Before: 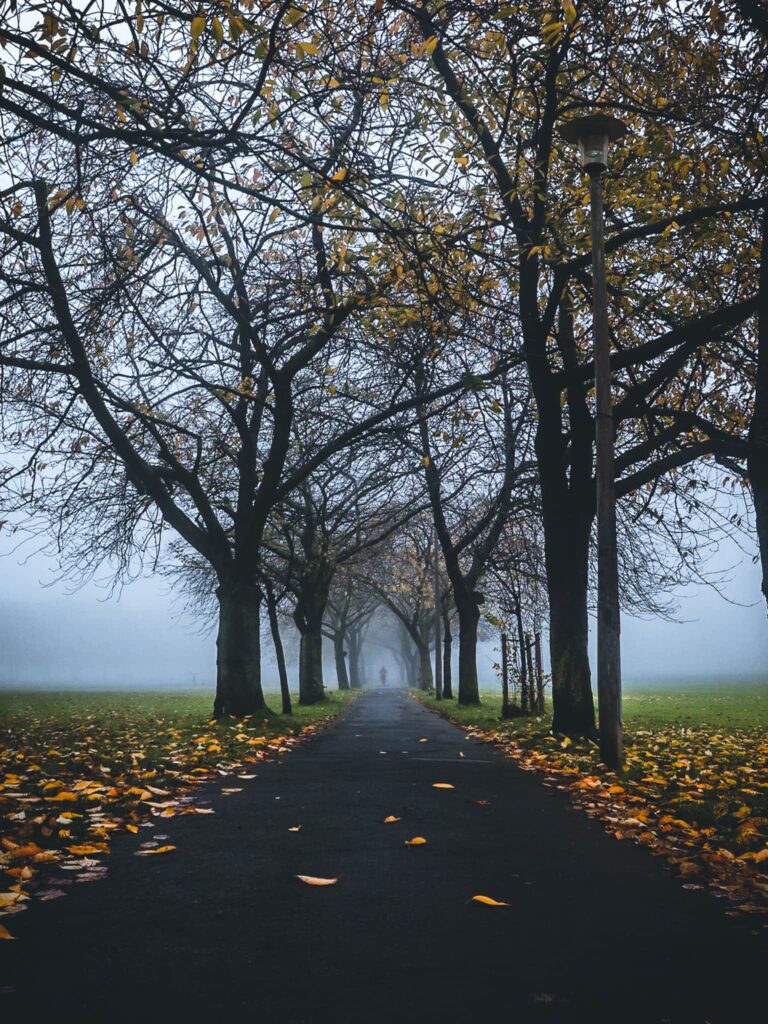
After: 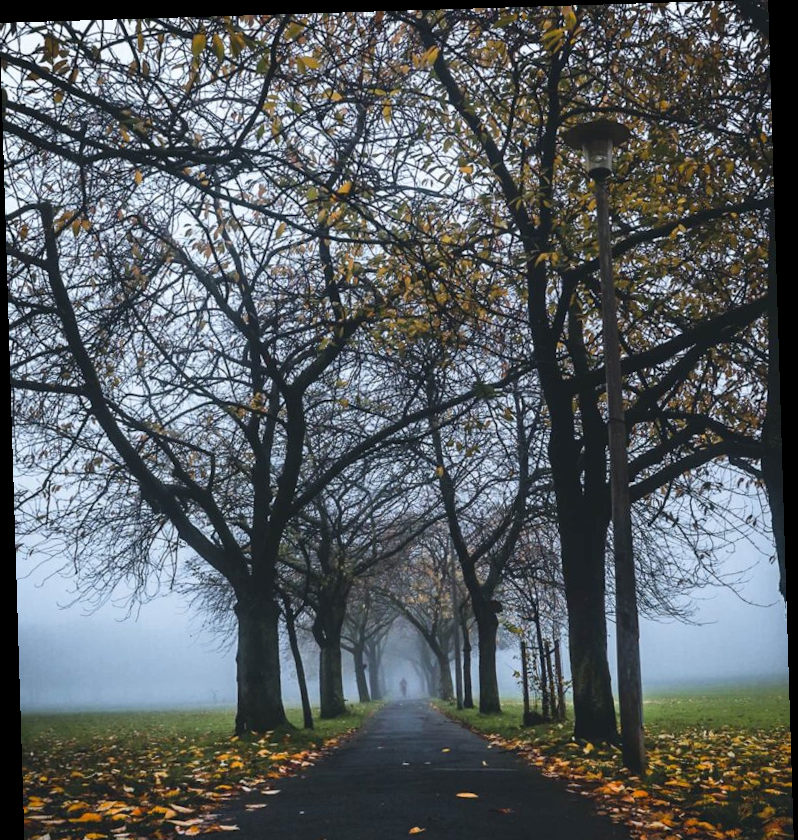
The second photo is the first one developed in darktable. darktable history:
rotate and perspective: rotation -1.75°, automatic cropping off
crop: bottom 19.644%
